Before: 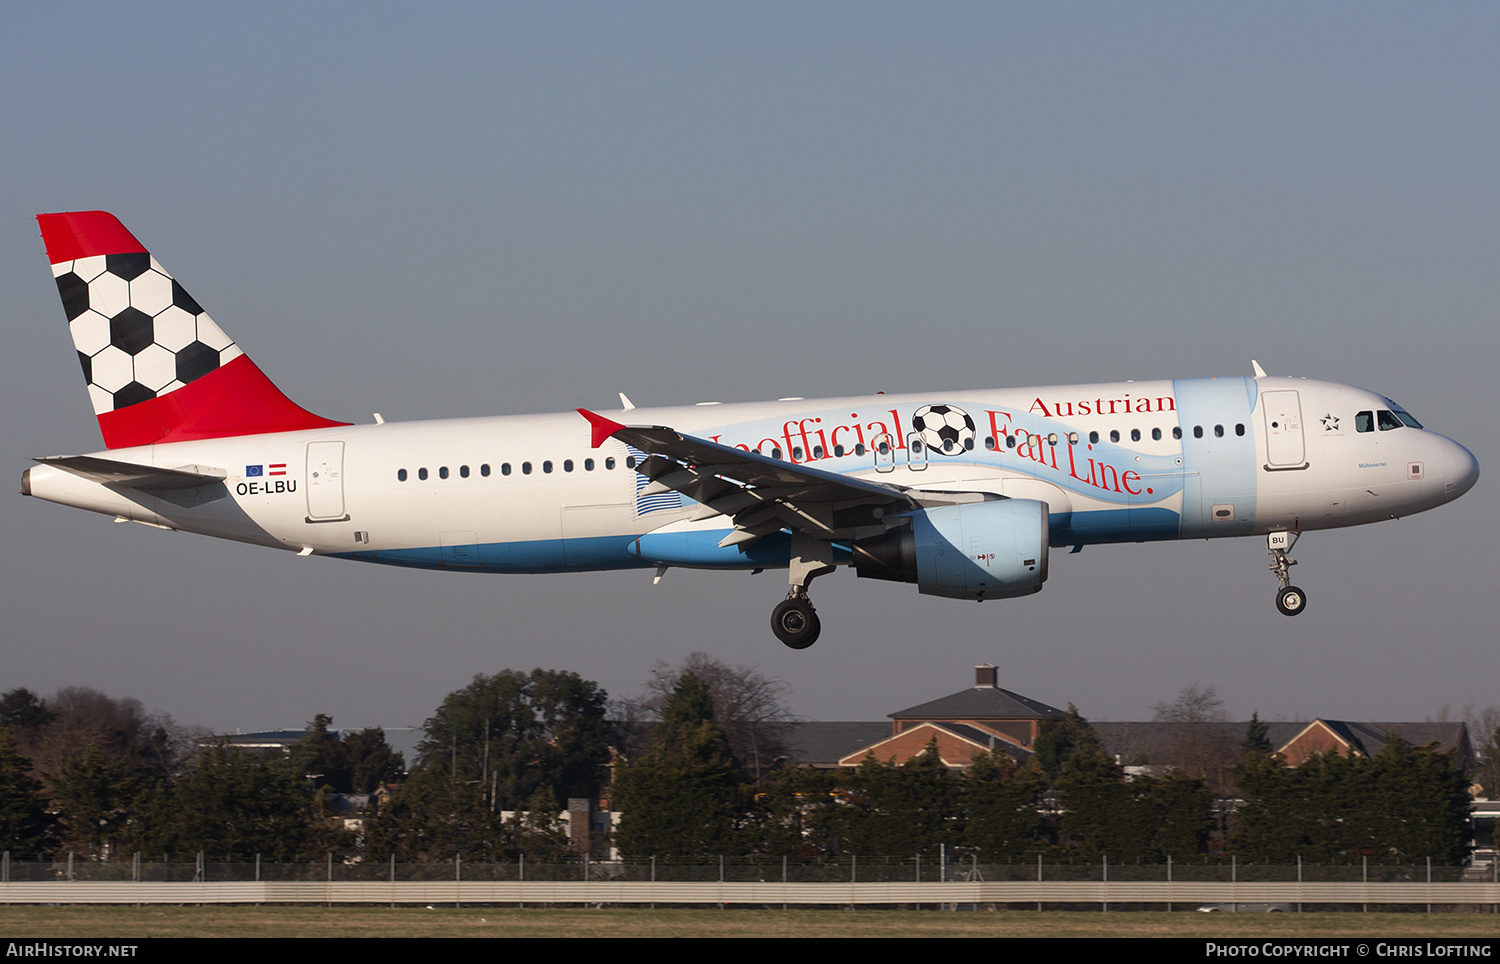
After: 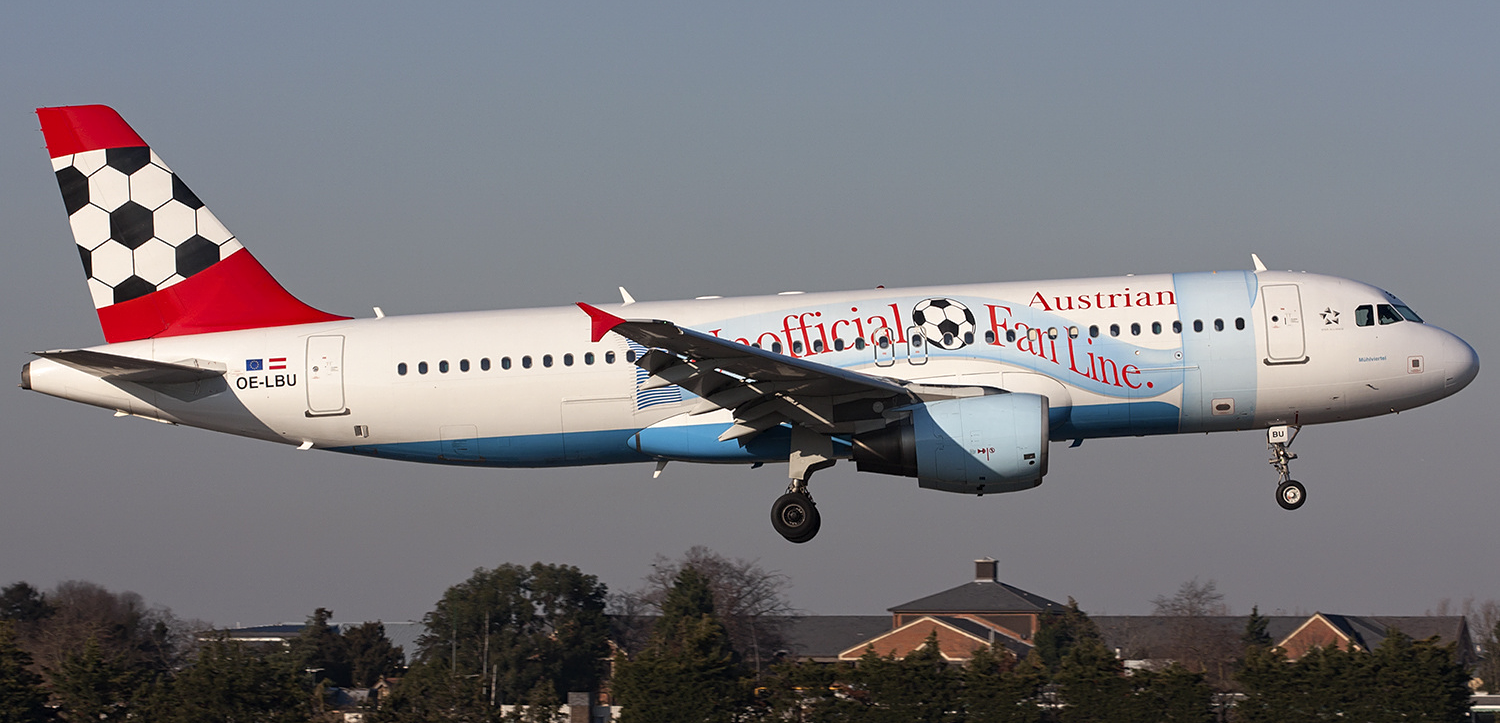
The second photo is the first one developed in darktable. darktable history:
contrast equalizer: octaves 7, y [[0.502, 0.505, 0.512, 0.529, 0.564, 0.588], [0.5 ×6], [0.502, 0.505, 0.512, 0.529, 0.564, 0.588], [0, 0.001, 0.001, 0.004, 0.008, 0.011], [0, 0.001, 0.001, 0.004, 0.008, 0.011]]
crop: top 11.041%, bottom 13.936%
